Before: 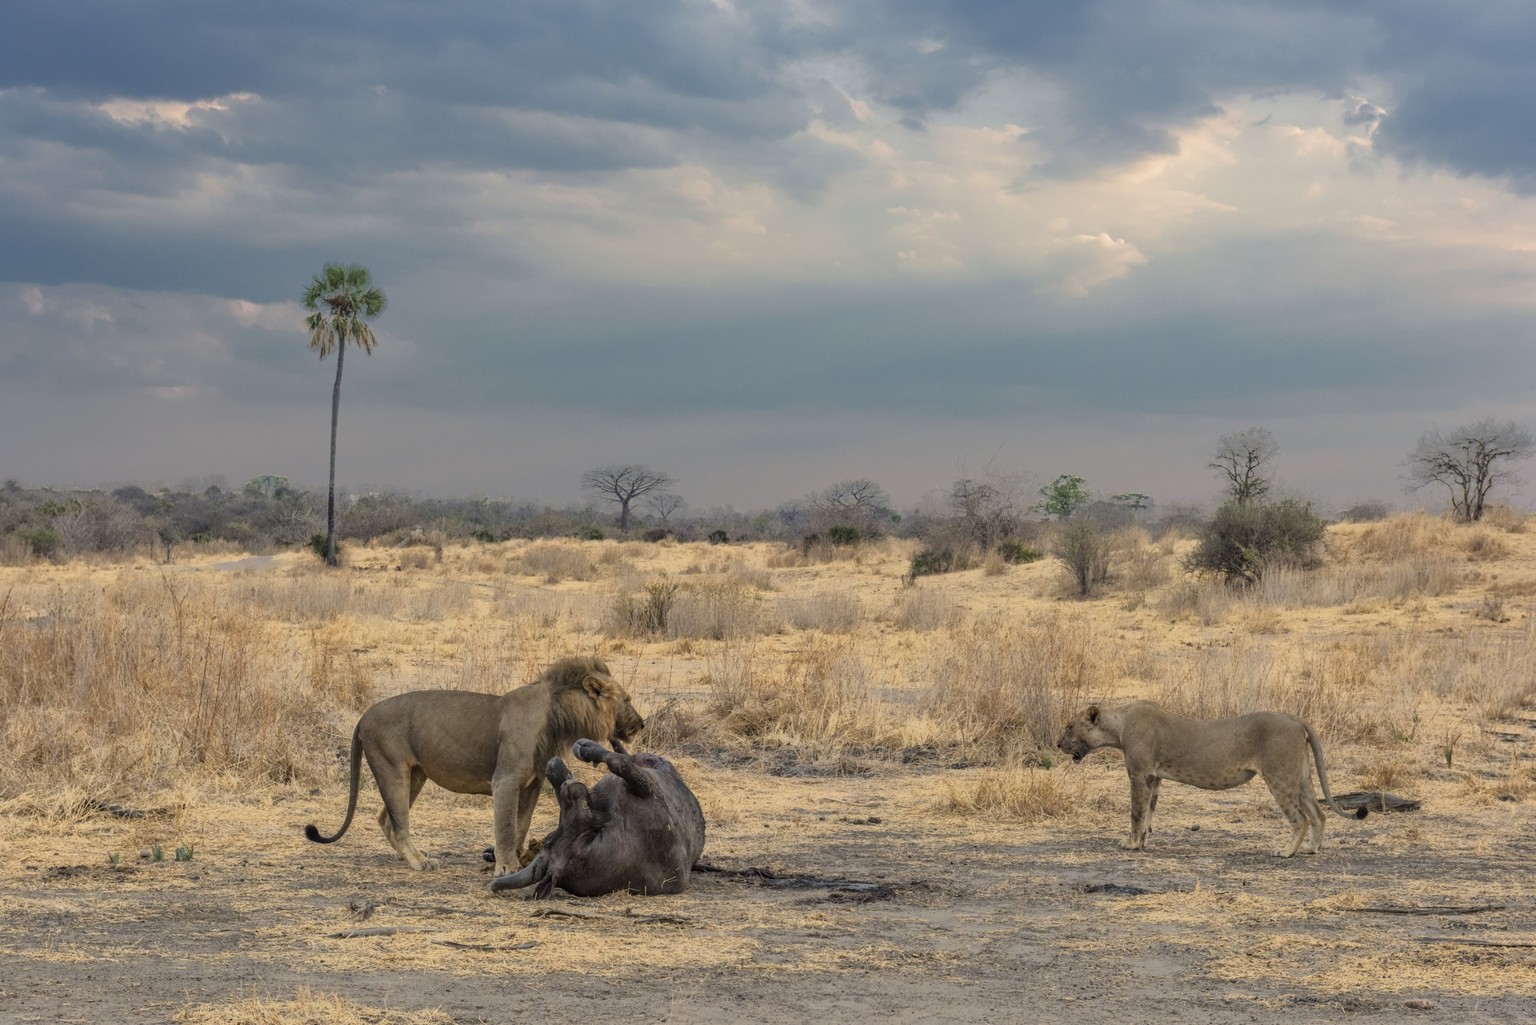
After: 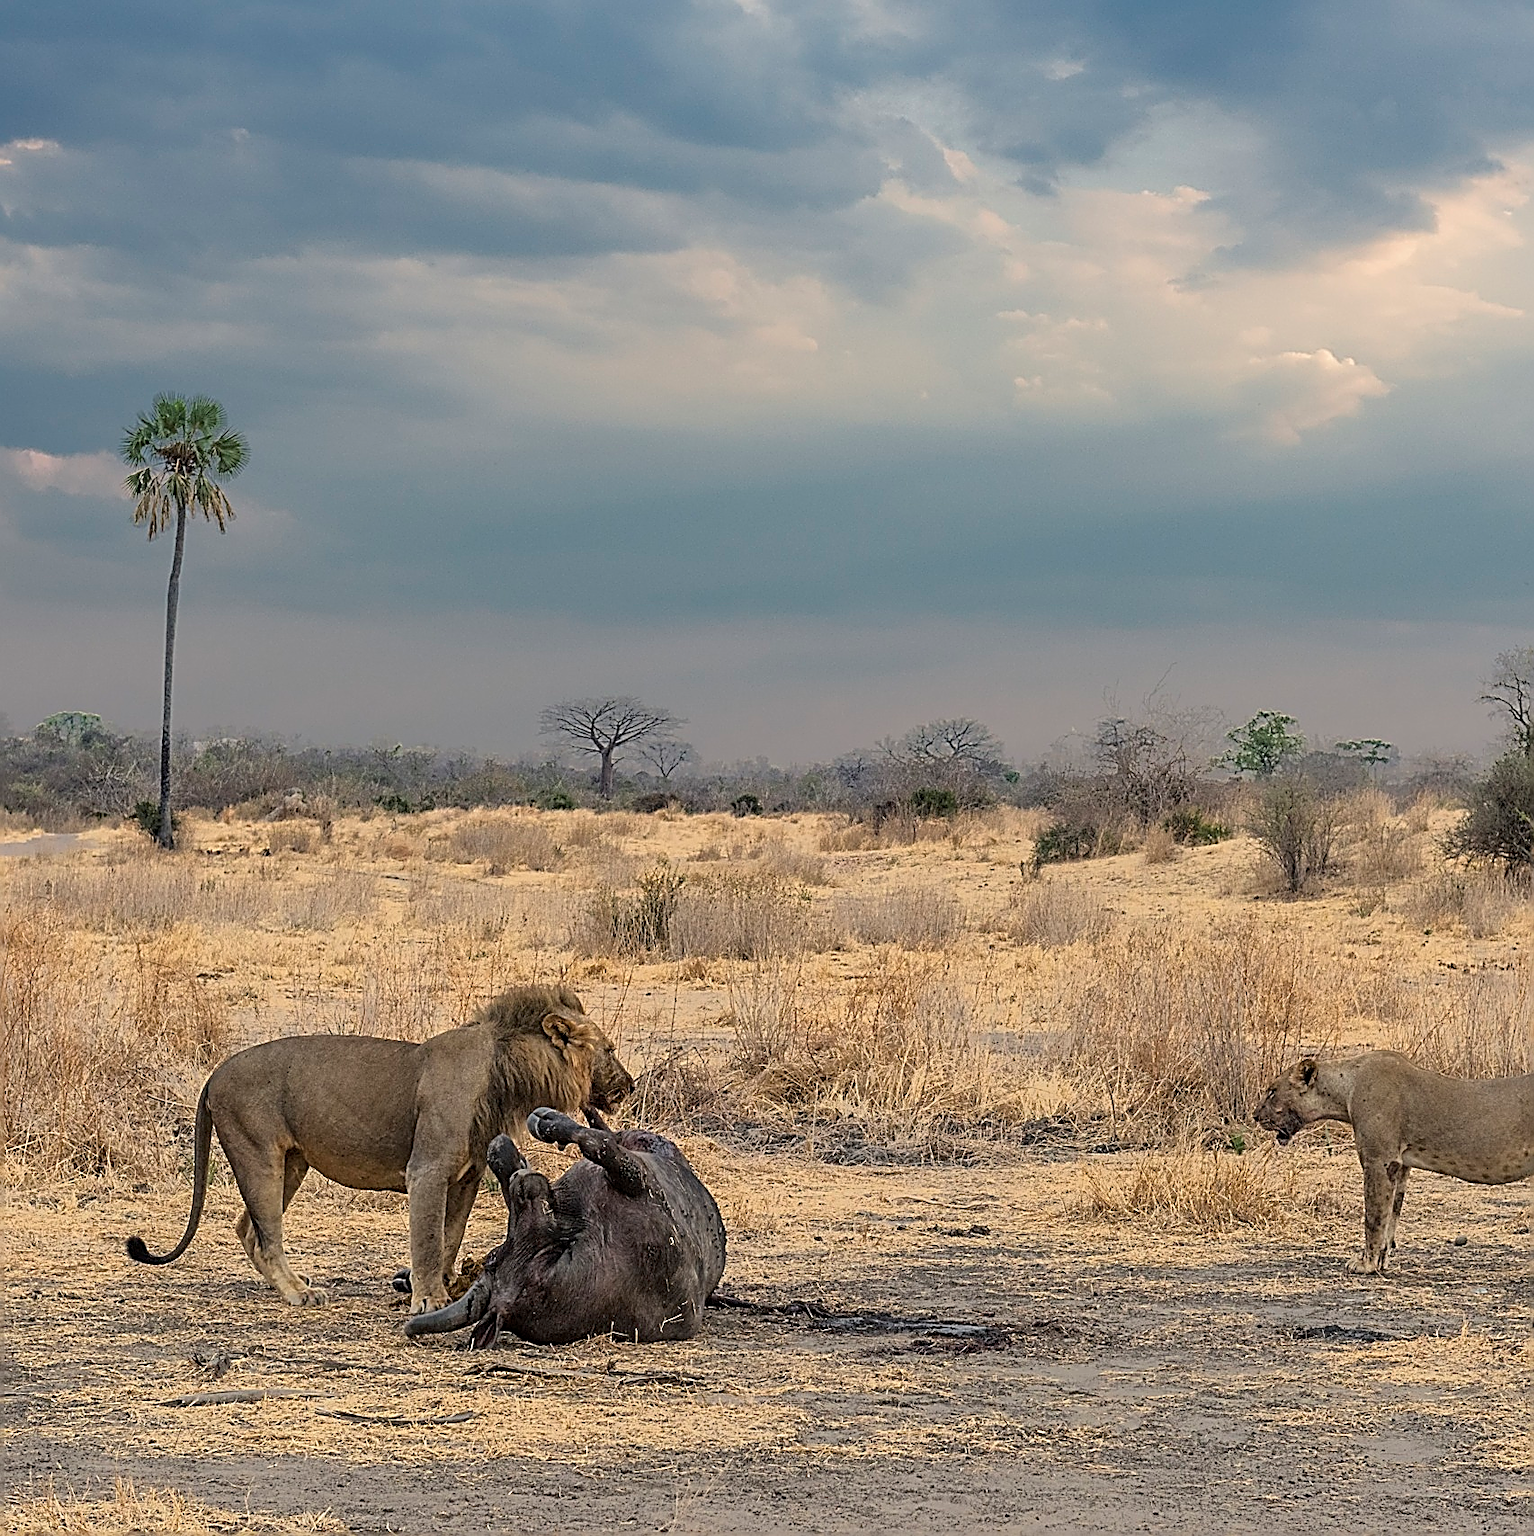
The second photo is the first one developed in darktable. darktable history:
sharpen: amount 2
crop and rotate: left 14.385%, right 18.948%
